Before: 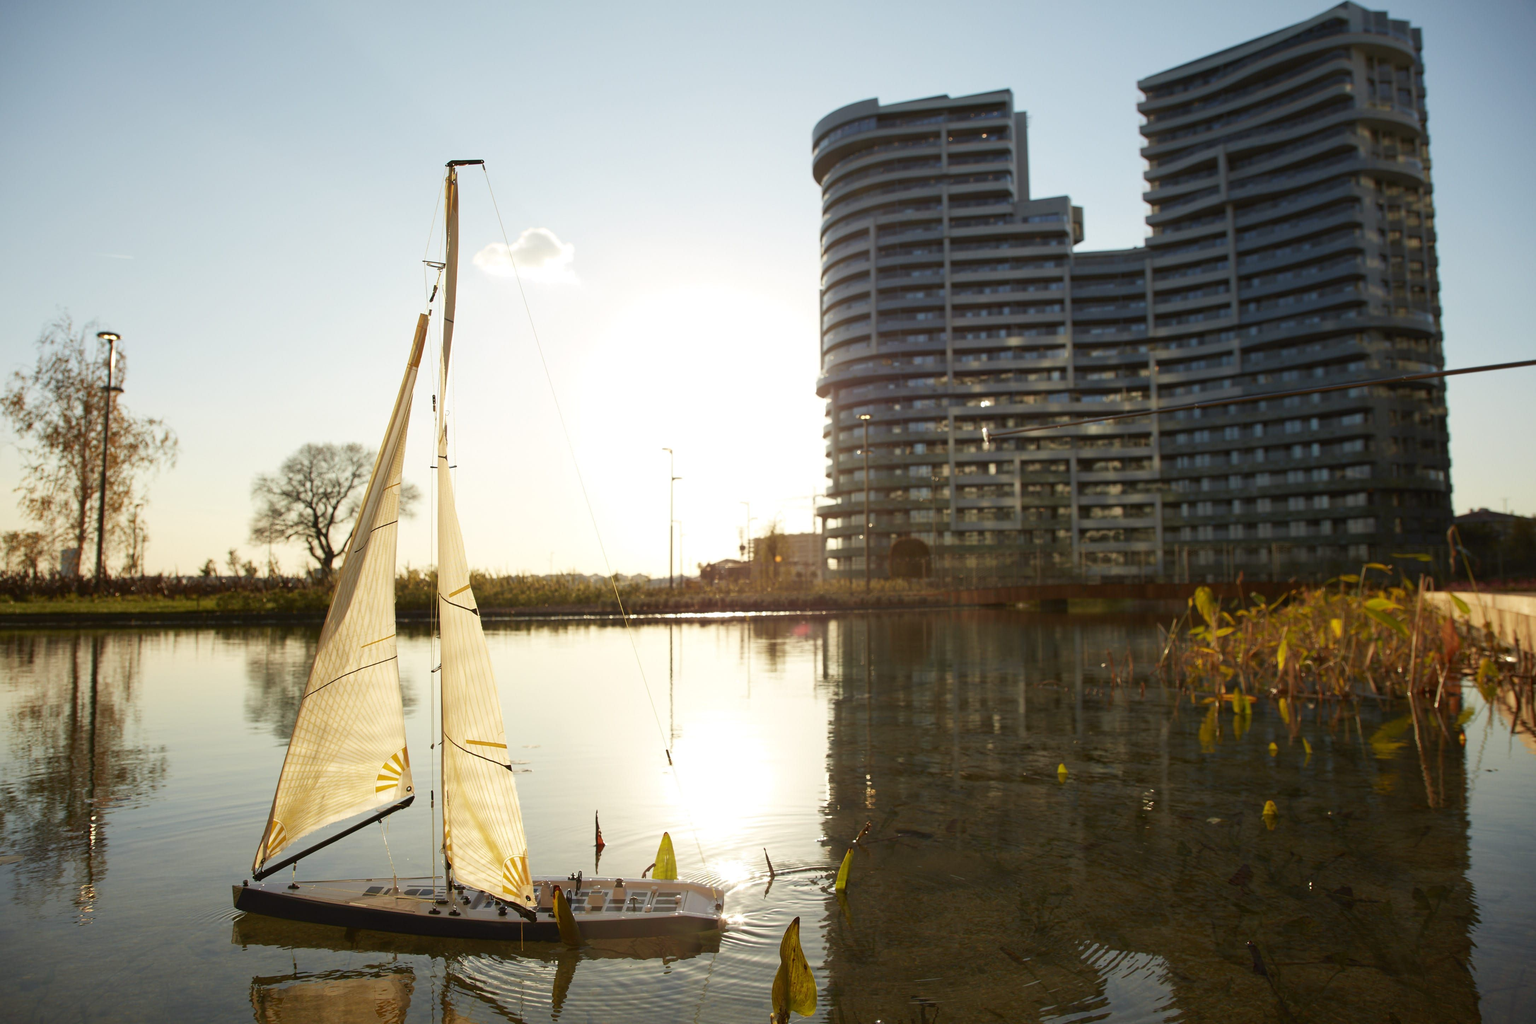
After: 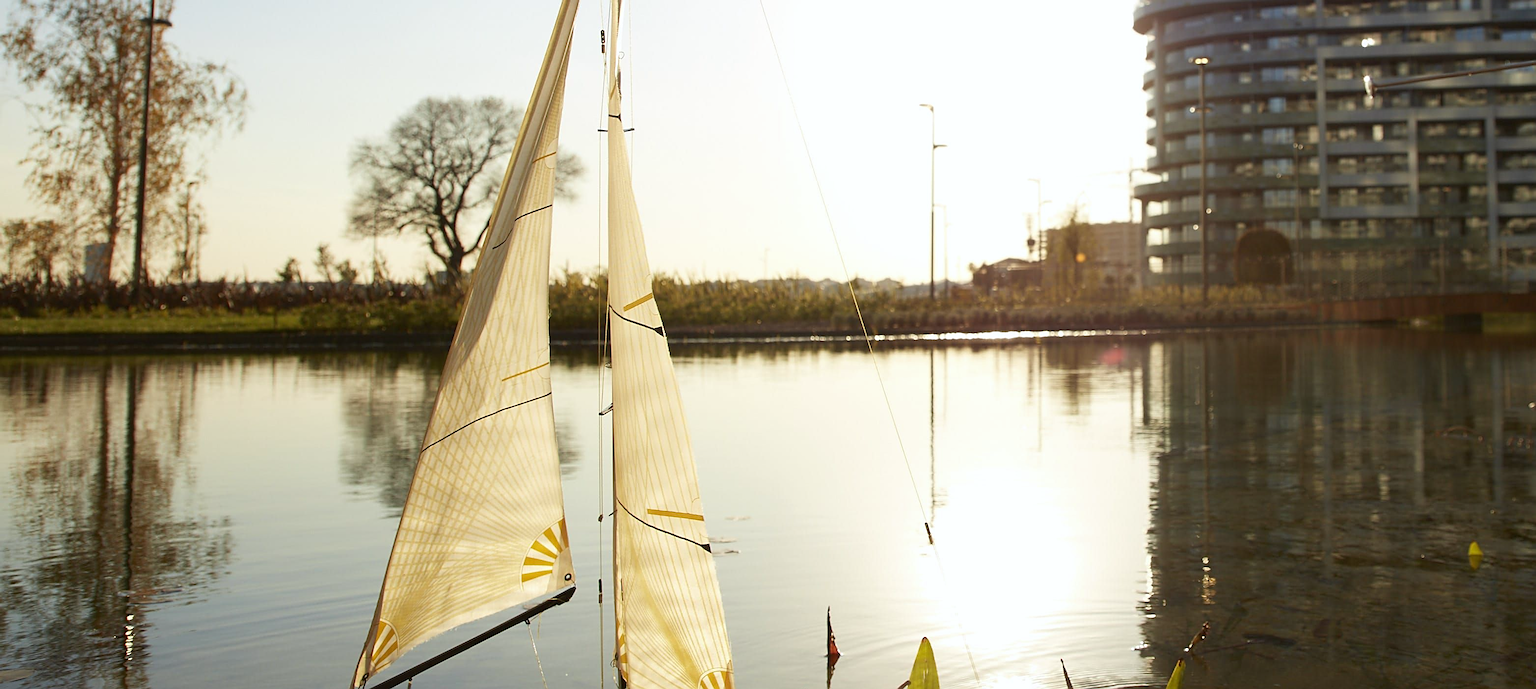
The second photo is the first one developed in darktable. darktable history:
crop: top 36.498%, right 27.964%, bottom 14.995%
white balance: red 0.988, blue 1.017
sharpen: on, module defaults
